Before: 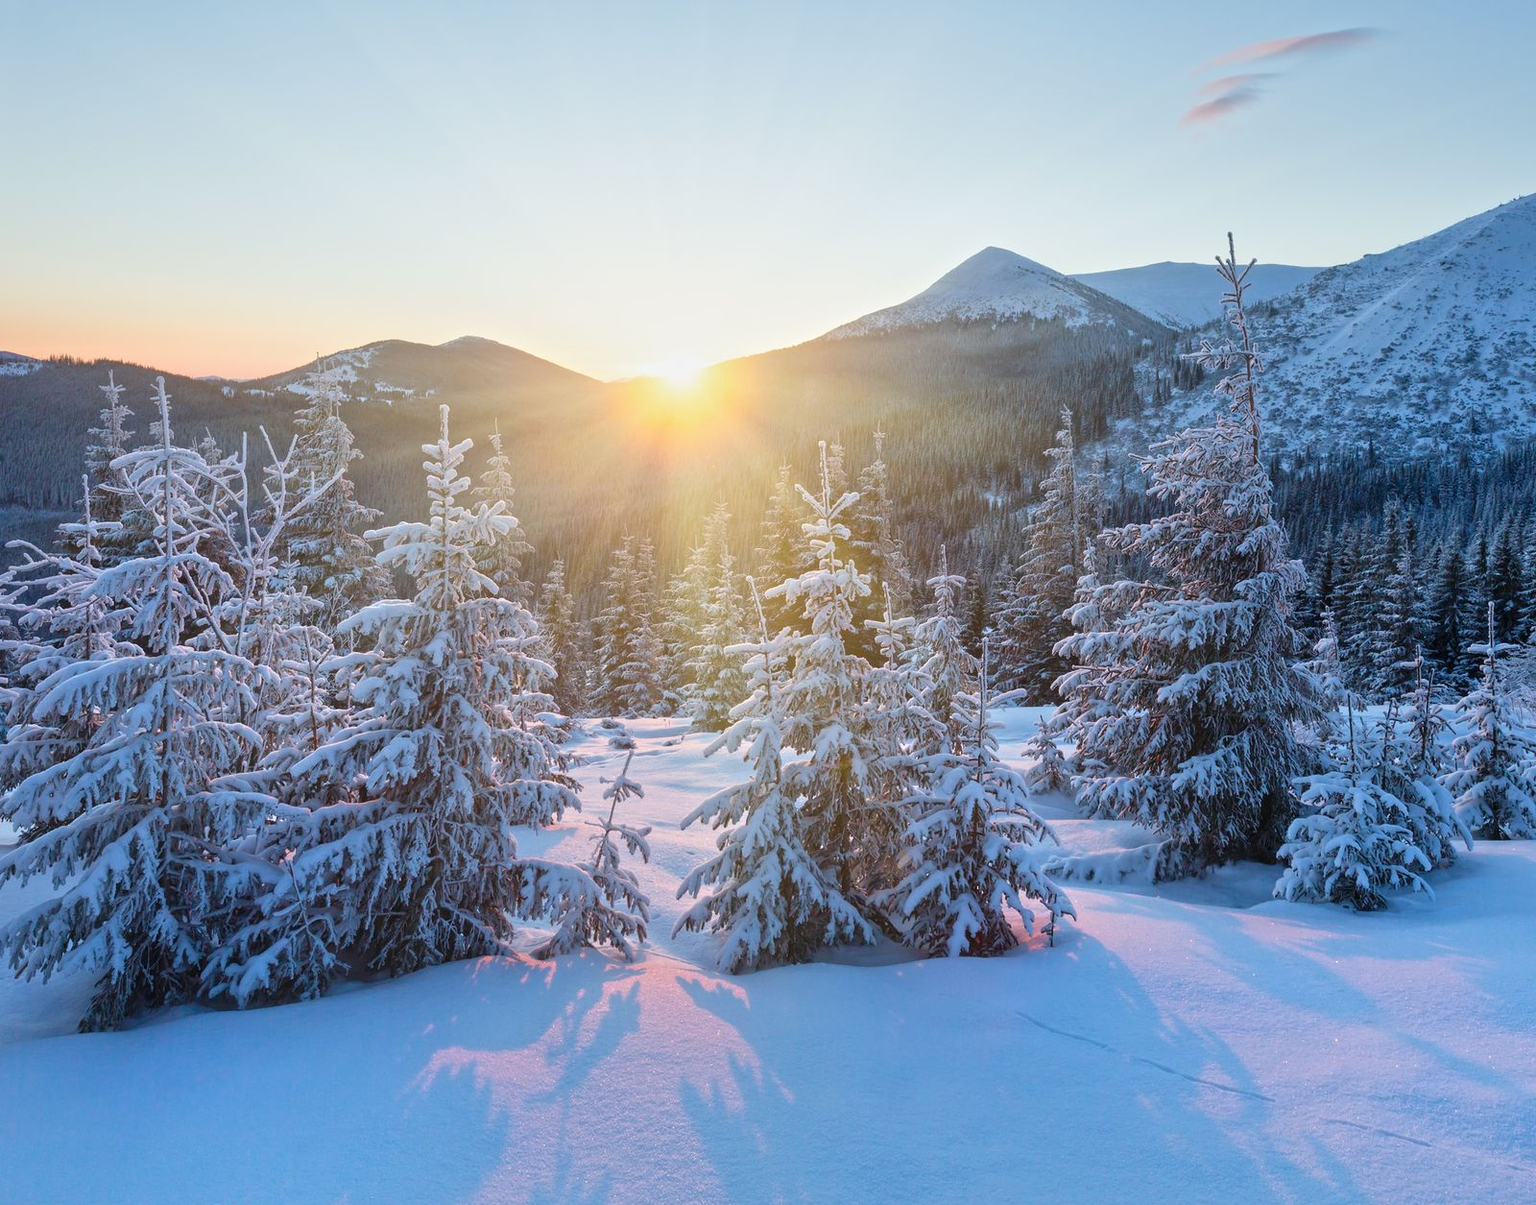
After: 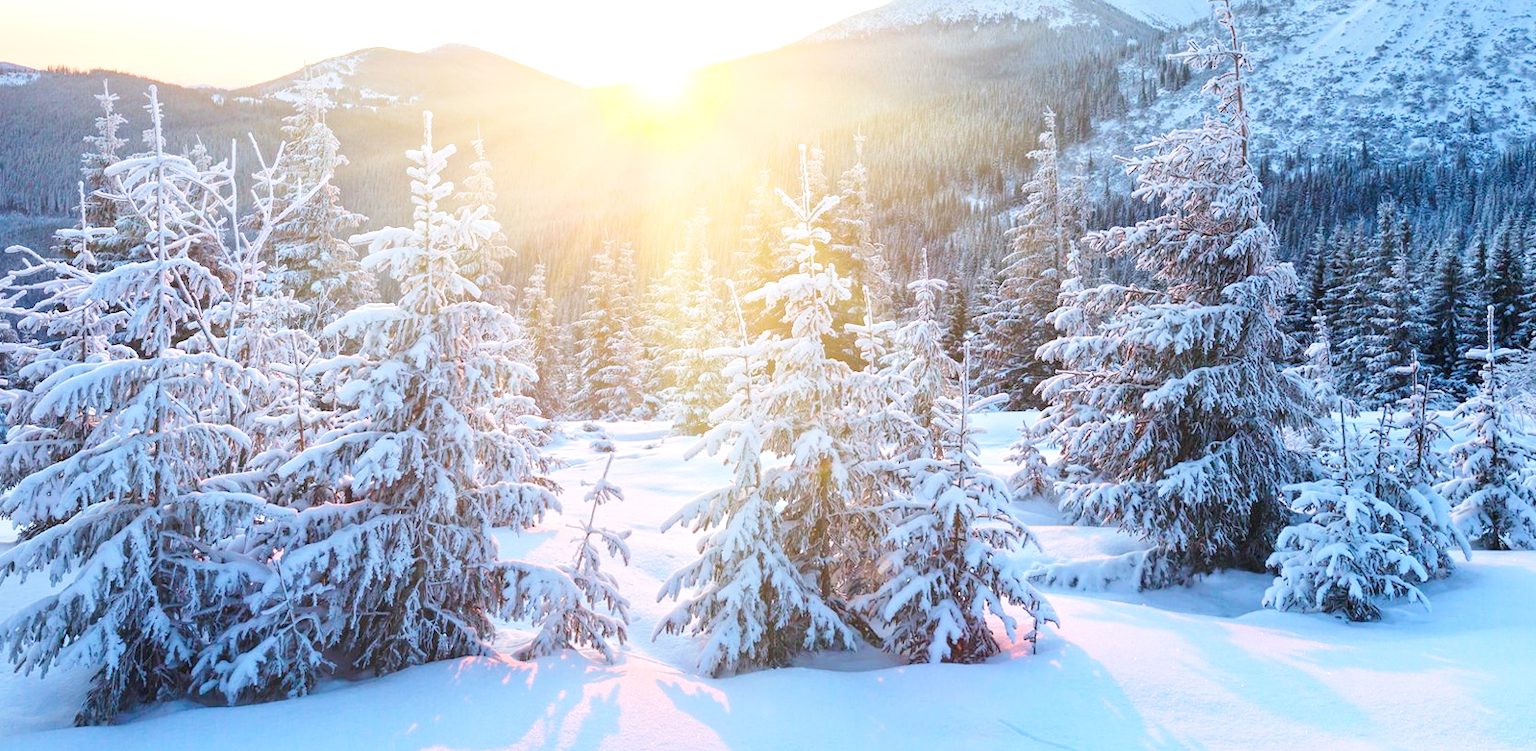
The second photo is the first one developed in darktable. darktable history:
crop and rotate: top 25.357%, bottom 13.942%
rotate and perspective: lens shift (horizontal) -0.055, automatic cropping off
exposure: black level correction 0, exposure 0.6 EV, compensate highlight preservation false
shadows and highlights: shadows -70, highlights 35, soften with gaussian
base curve: curves: ch0 [(0, 0) (0.204, 0.334) (0.55, 0.733) (1, 1)], preserve colors none
